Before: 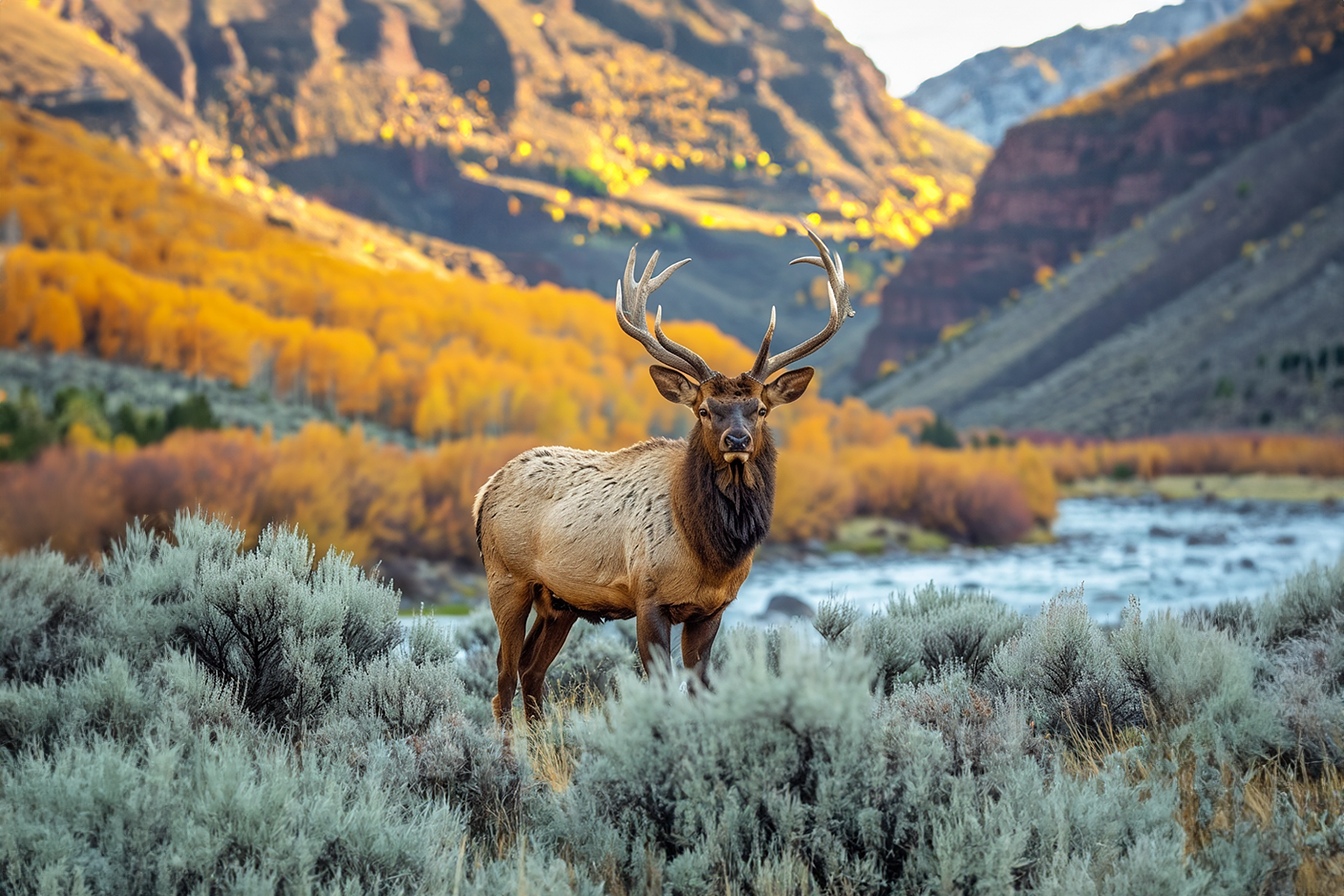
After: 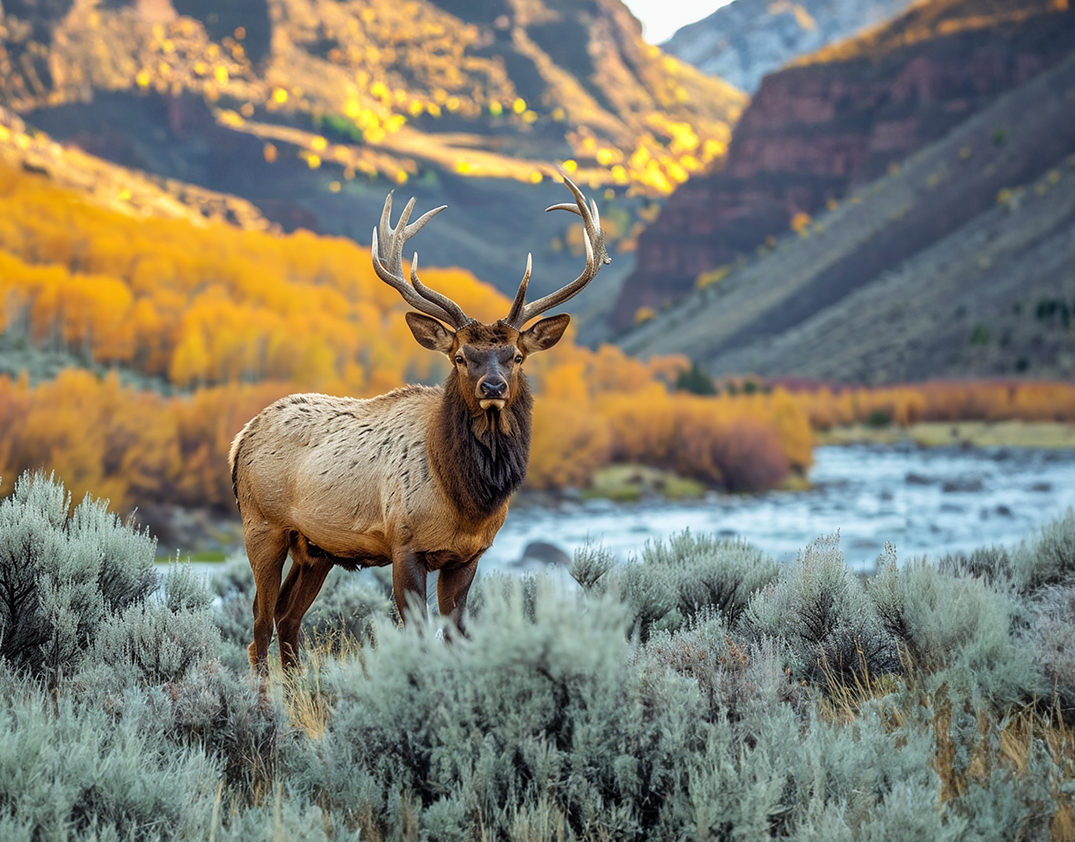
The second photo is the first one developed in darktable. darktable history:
crop and rotate: left 18.157%, top 5.931%, right 1.855%
